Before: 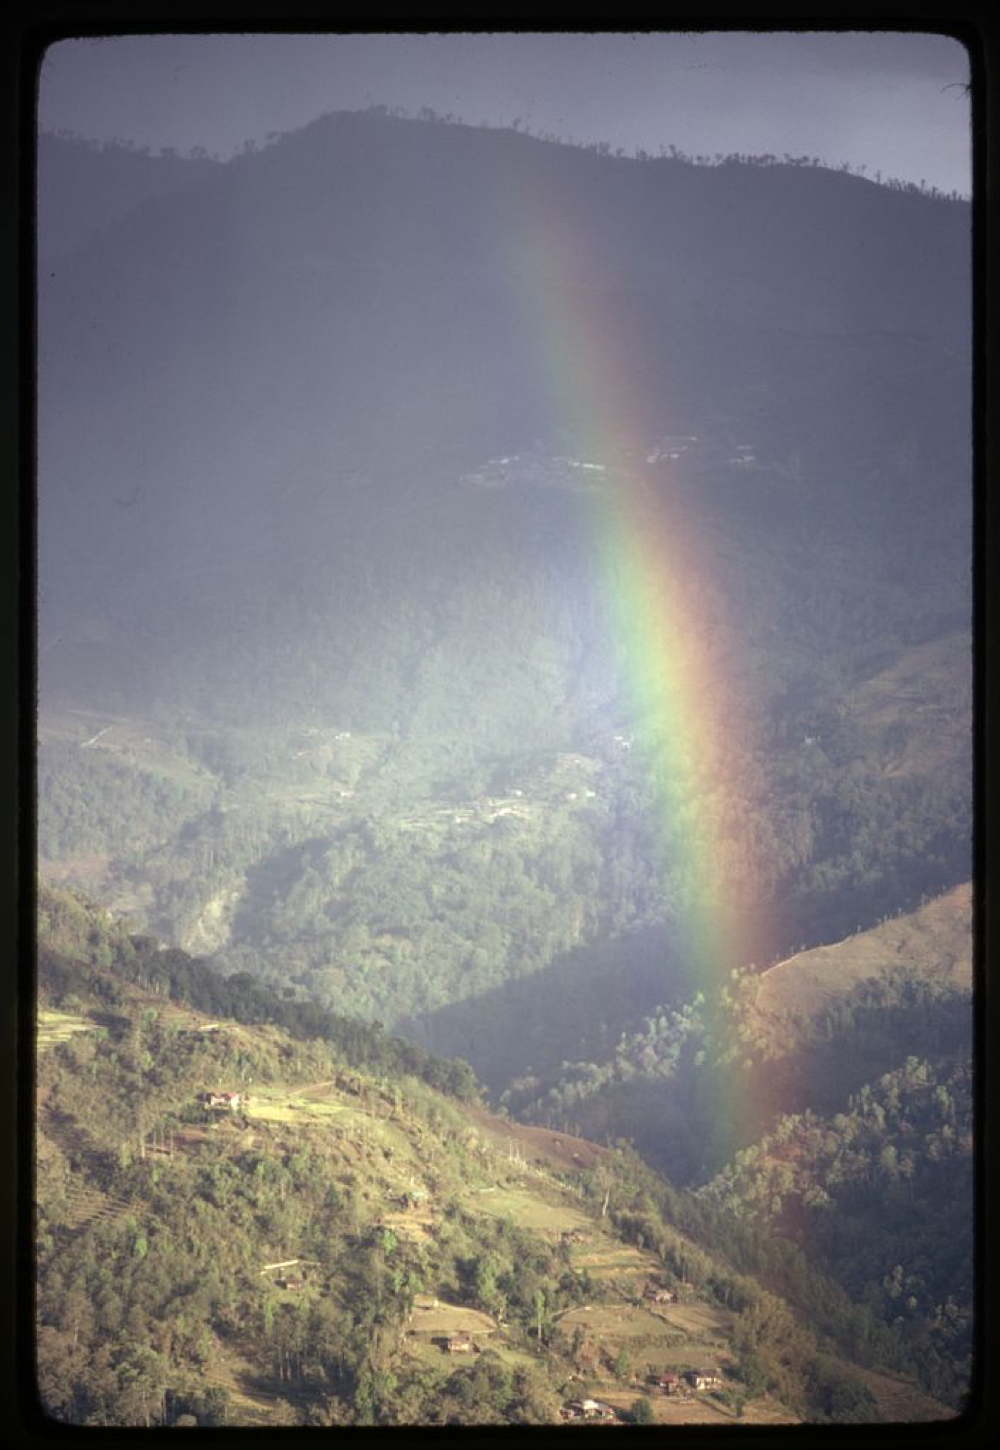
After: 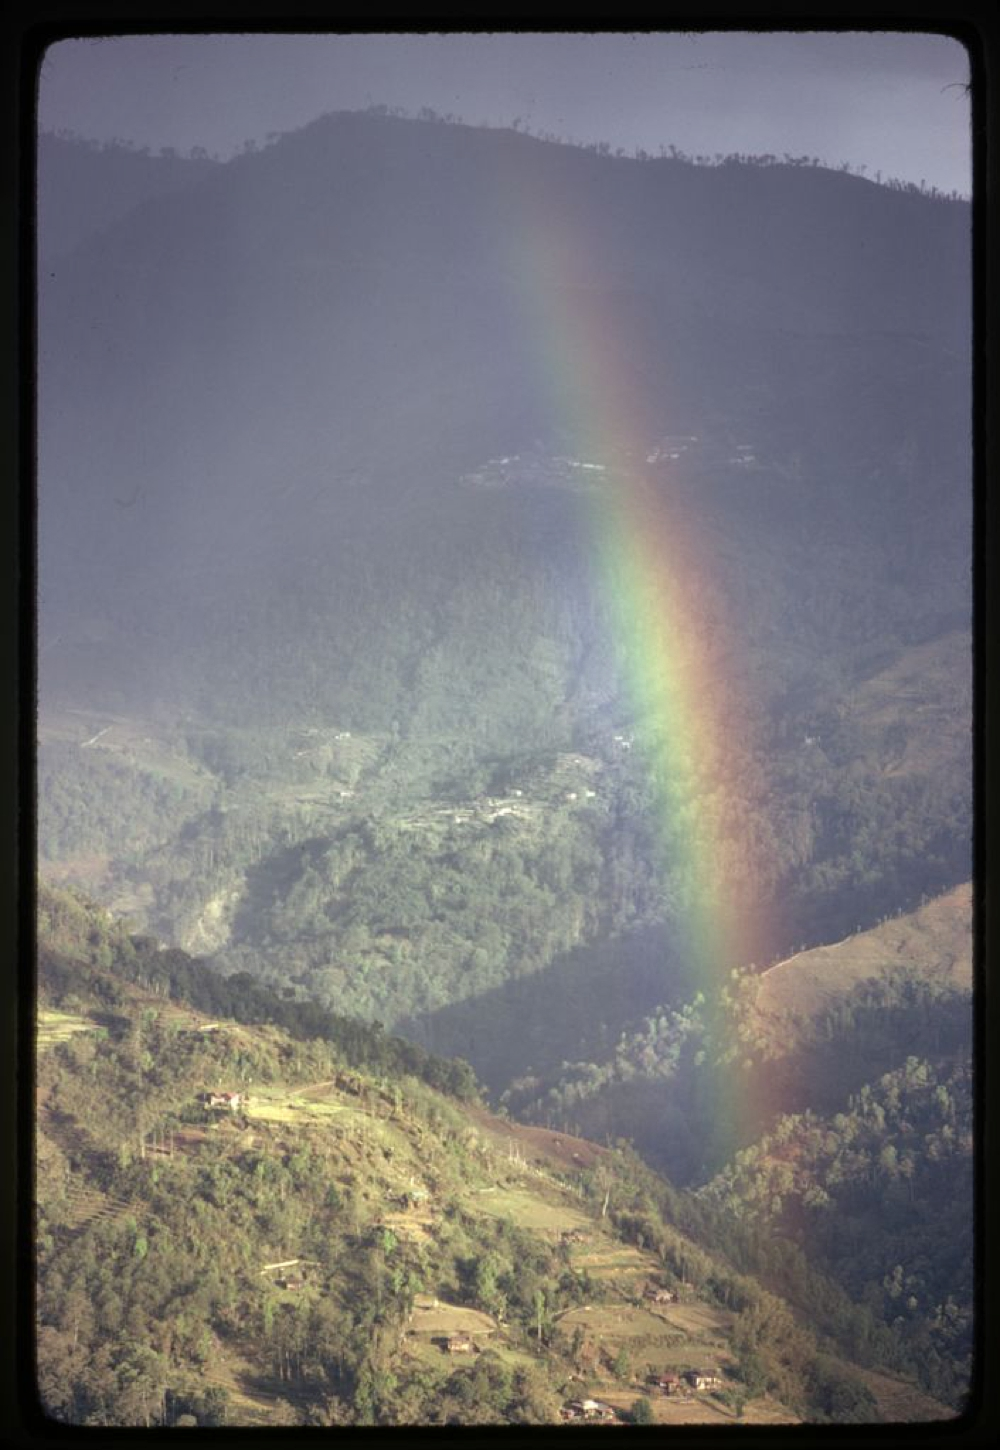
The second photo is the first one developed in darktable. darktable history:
shadows and highlights: shadows 24.39, highlights -76.44, soften with gaussian
